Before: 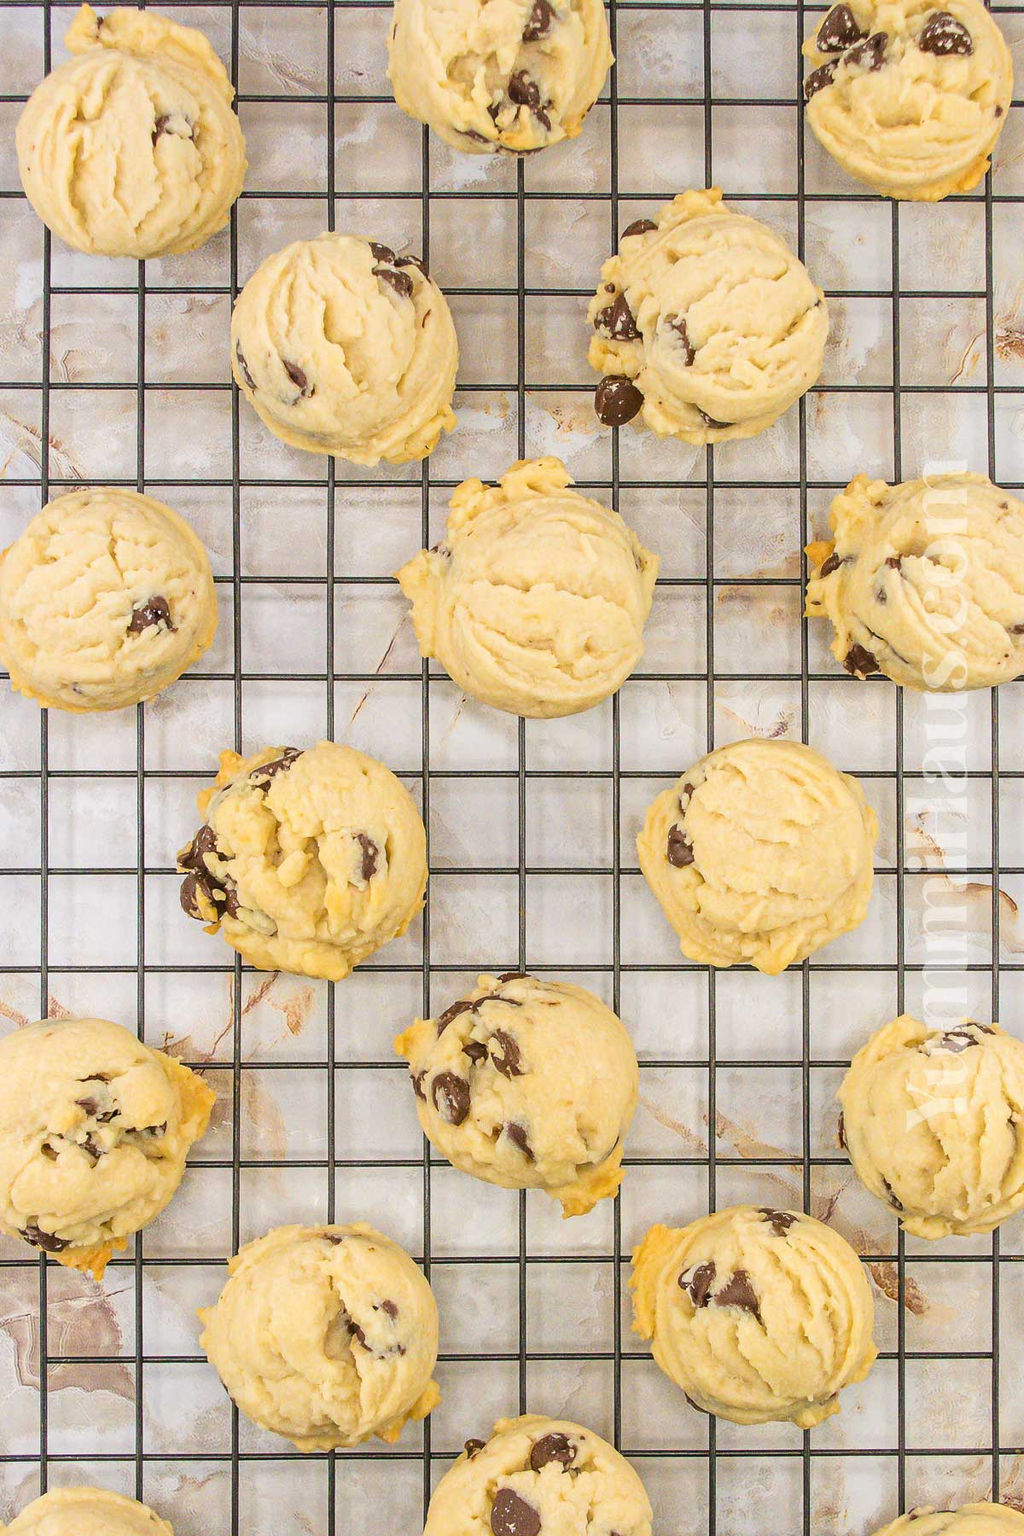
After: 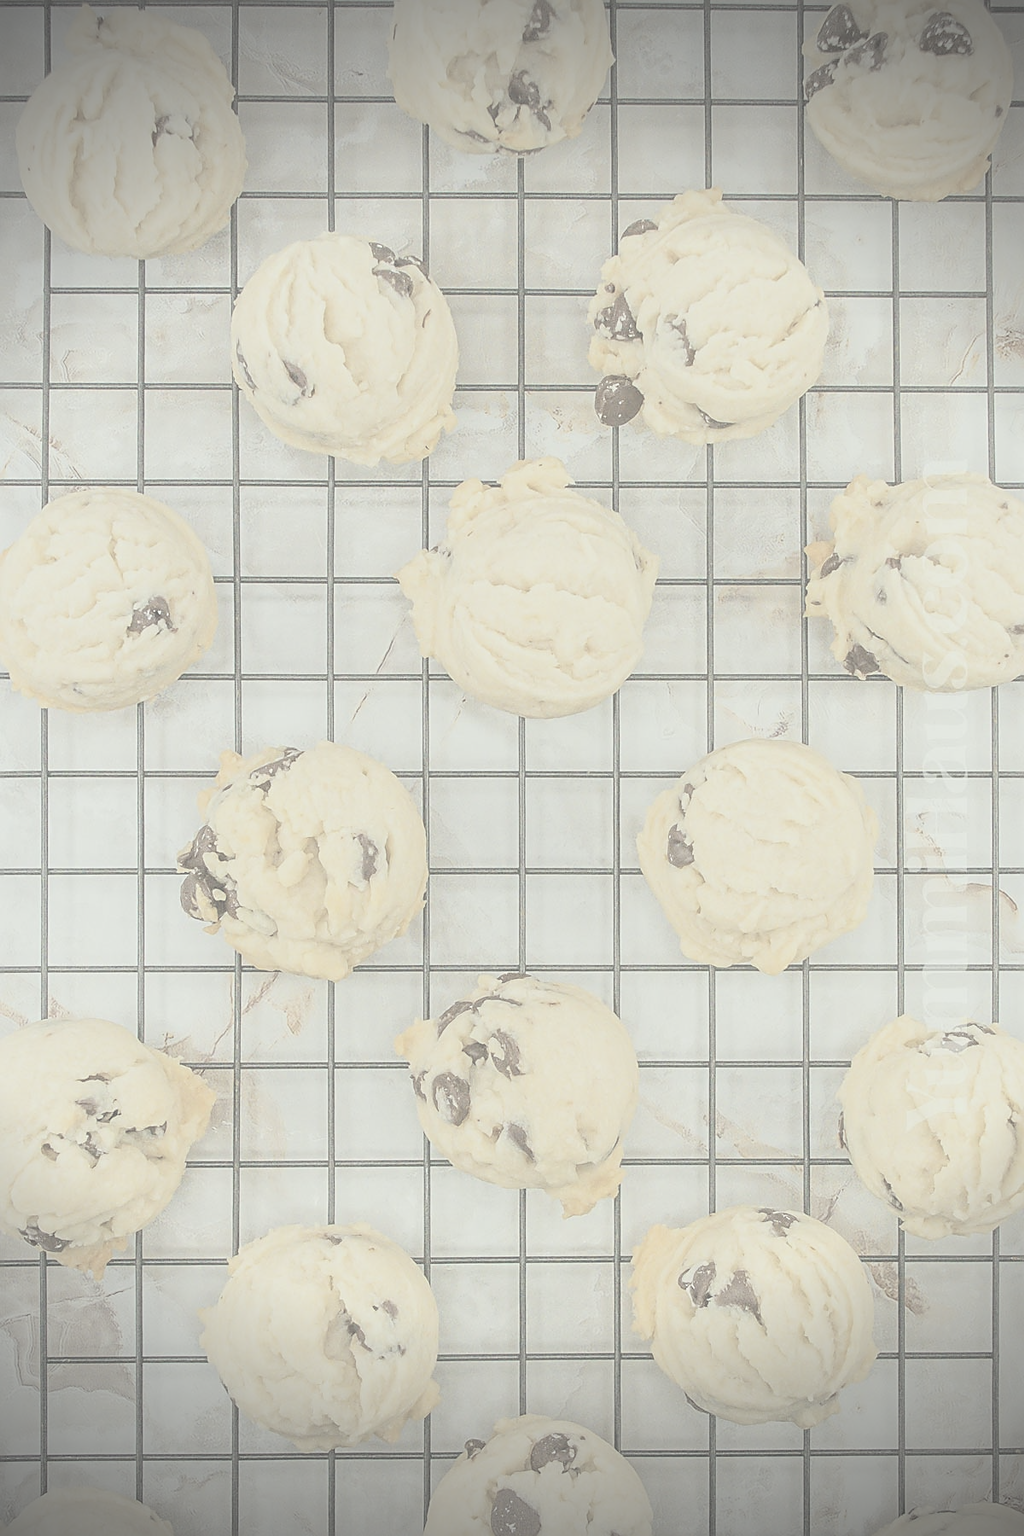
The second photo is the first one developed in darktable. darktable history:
sharpen: on, module defaults
contrast brightness saturation: contrast -0.32, brightness 0.75, saturation -0.78 | blend: blend mode normal, opacity 100%; mask: uniform (no mask)
color correction: highlights a* -2.68, highlights b* 2.57
vignetting: width/height ratio 1.094
